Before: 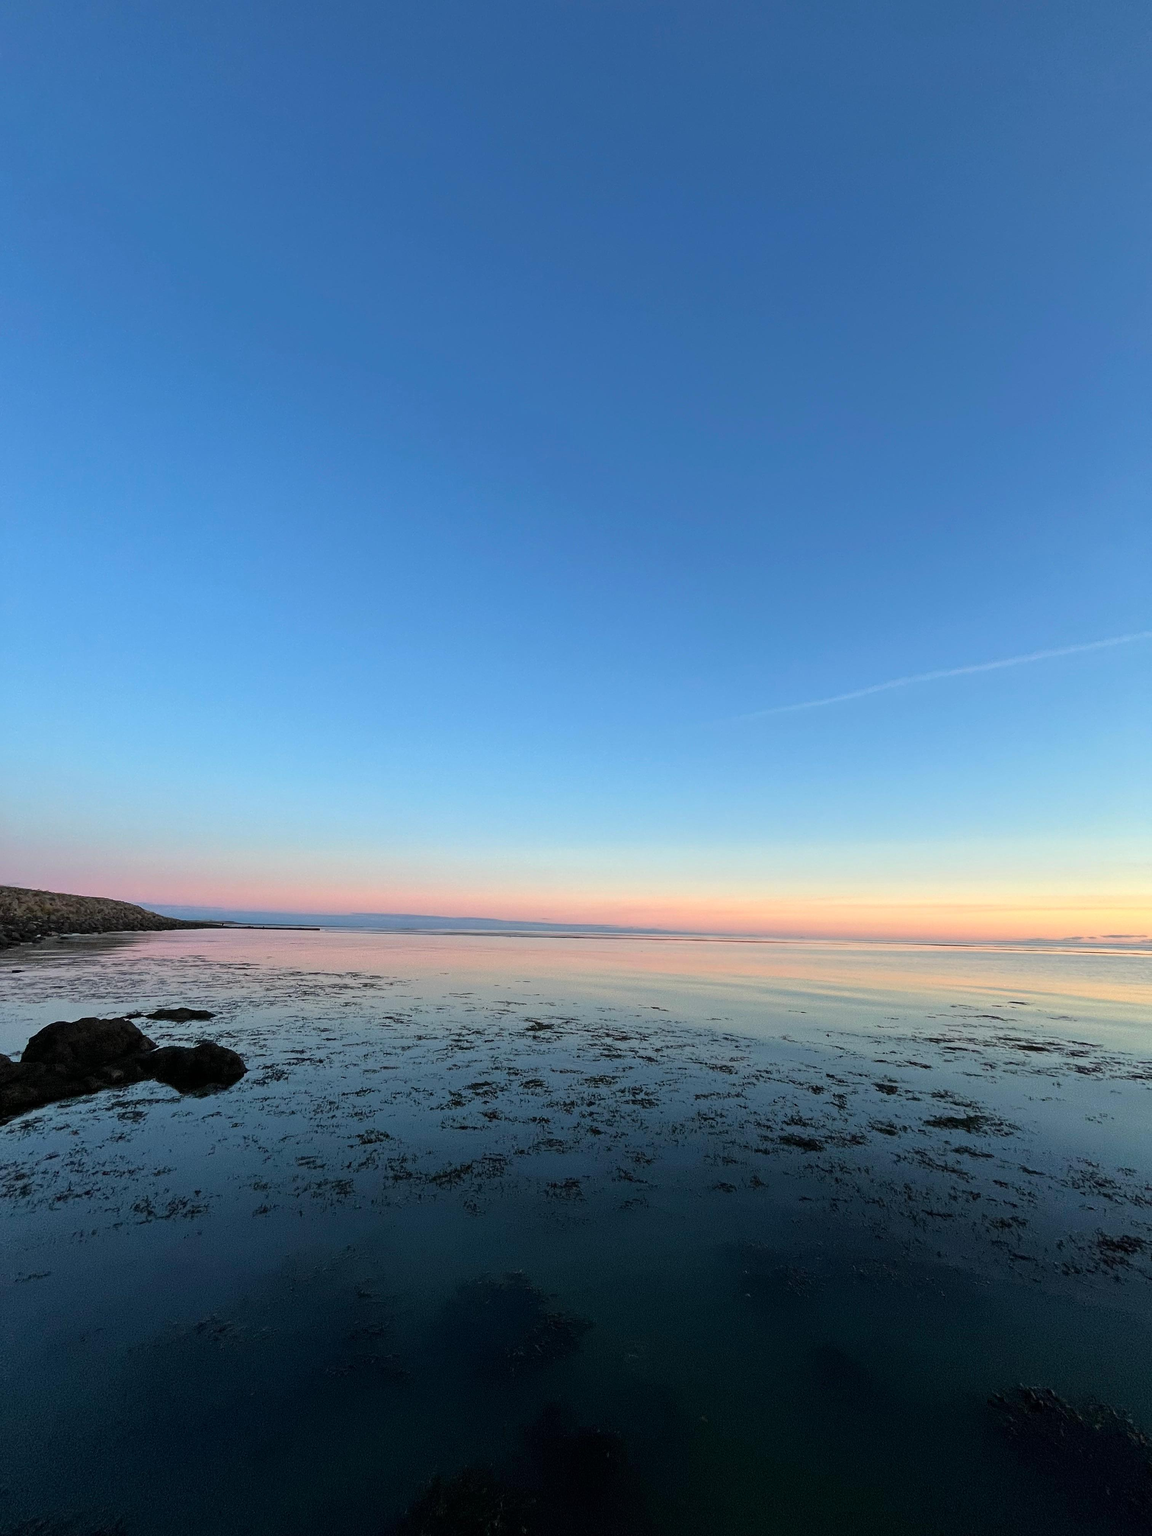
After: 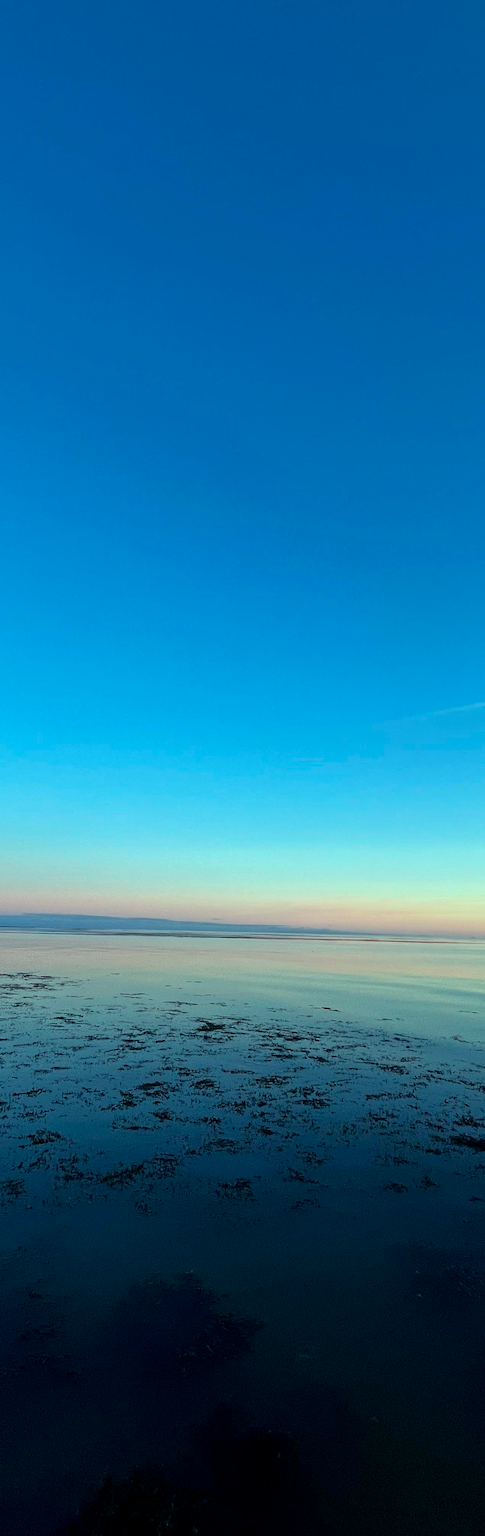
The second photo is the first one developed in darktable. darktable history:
exposure: black level correction 0.002, compensate highlight preservation false
contrast brightness saturation: brightness -0.09
crop: left 28.583%, right 29.231%
color balance rgb: shadows lift › chroma 7.23%, shadows lift › hue 246.48°, highlights gain › chroma 5.38%, highlights gain › hue 196.93°, white fulcrum 1 EV
